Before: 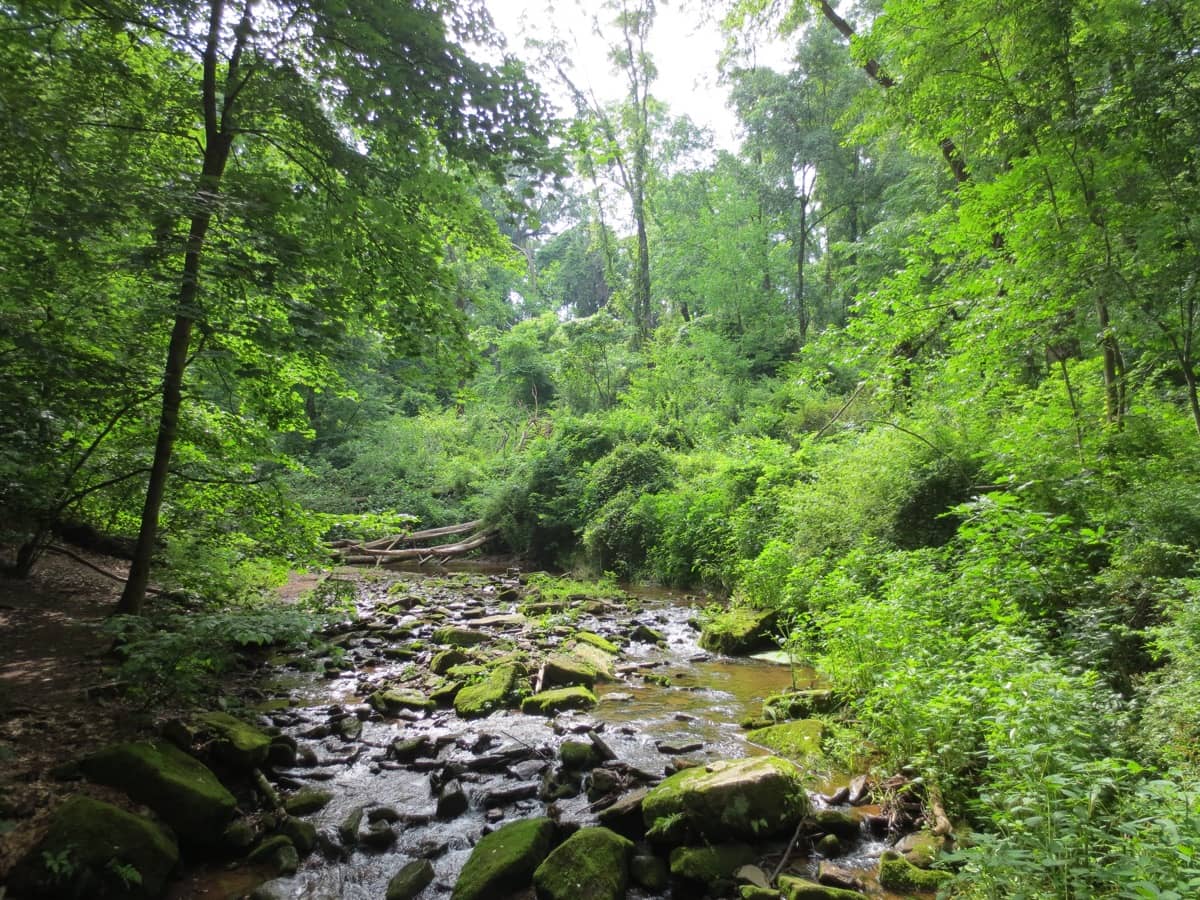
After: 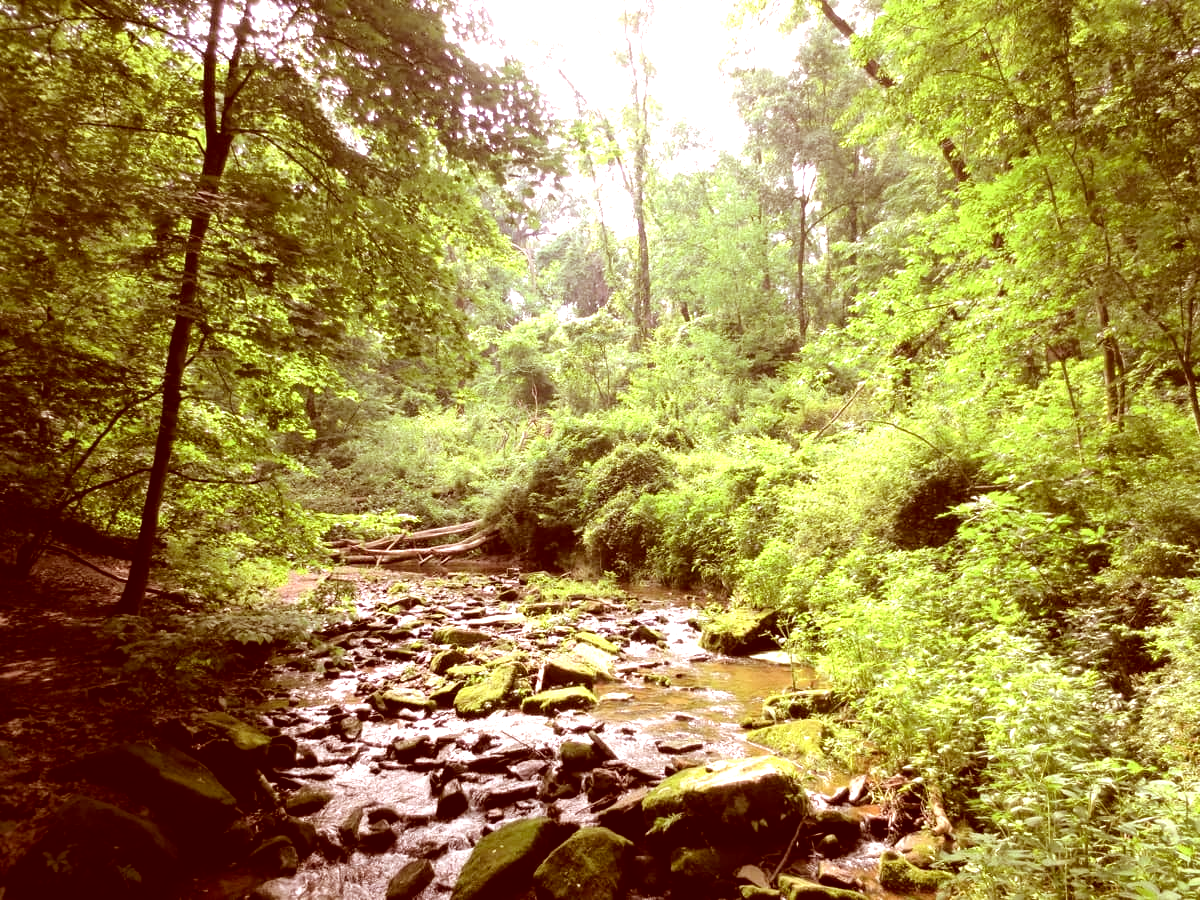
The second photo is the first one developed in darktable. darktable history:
tone equalizer: -8 EV -1.12 EV, -7 EV -1.04 EV, -6 EV -0.844 EV, -5 EV -0.55 EV, -3 EV 0.569 EV, -2 EV 0.896 EV, -1 EV 1.01 EV, +0 EV 1.05 EV
color correction: highlights a* 9.45, highlights b* 8.78, shadows a* 39.25, shadows b* 39.78, saturation 0.792
